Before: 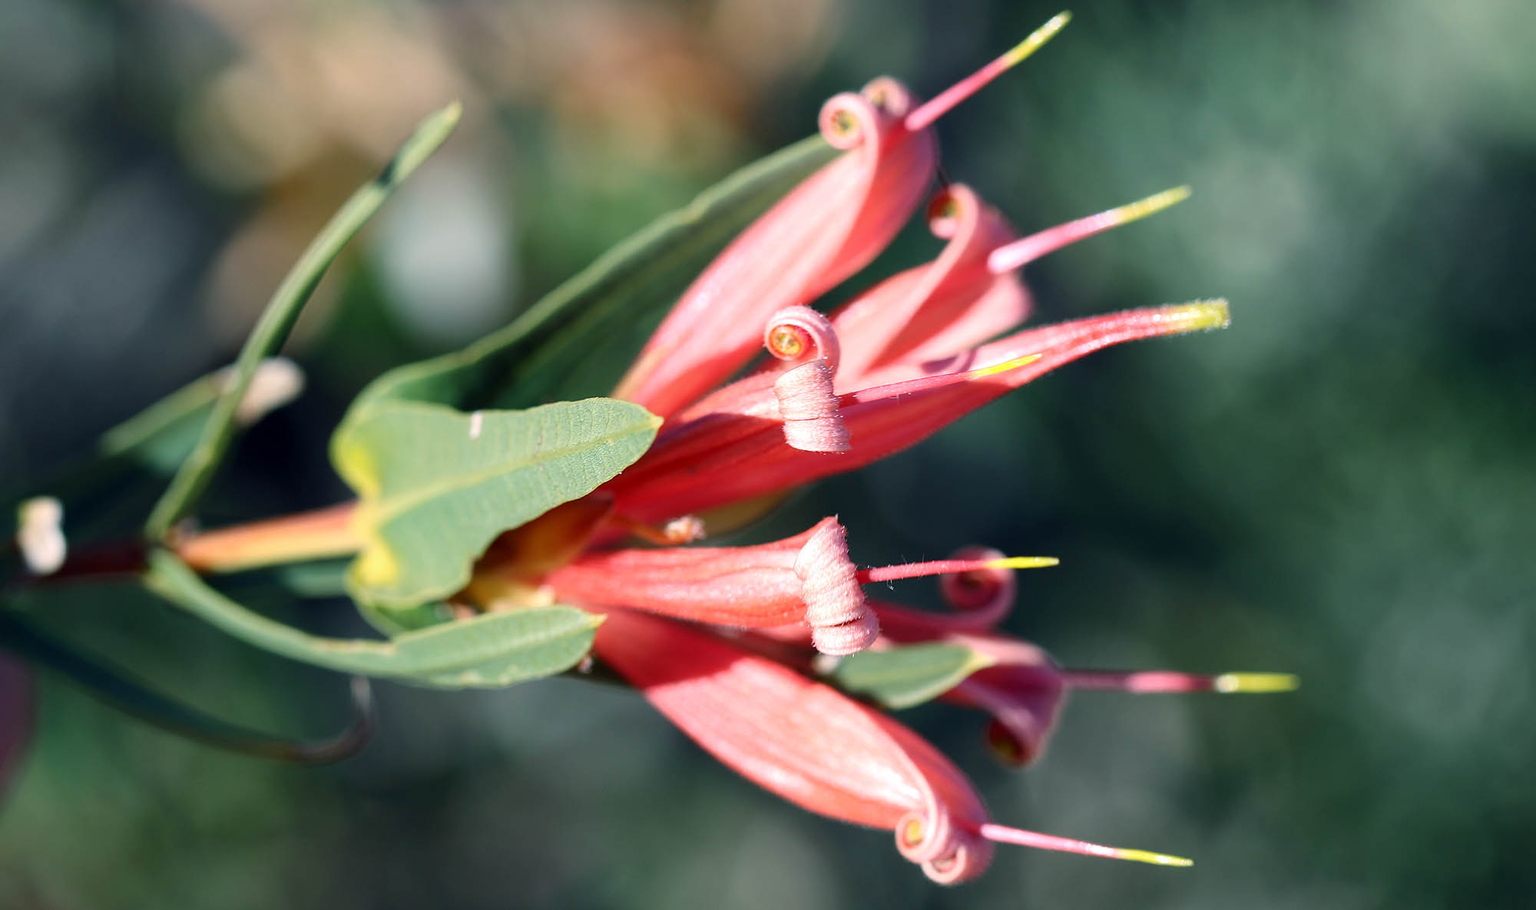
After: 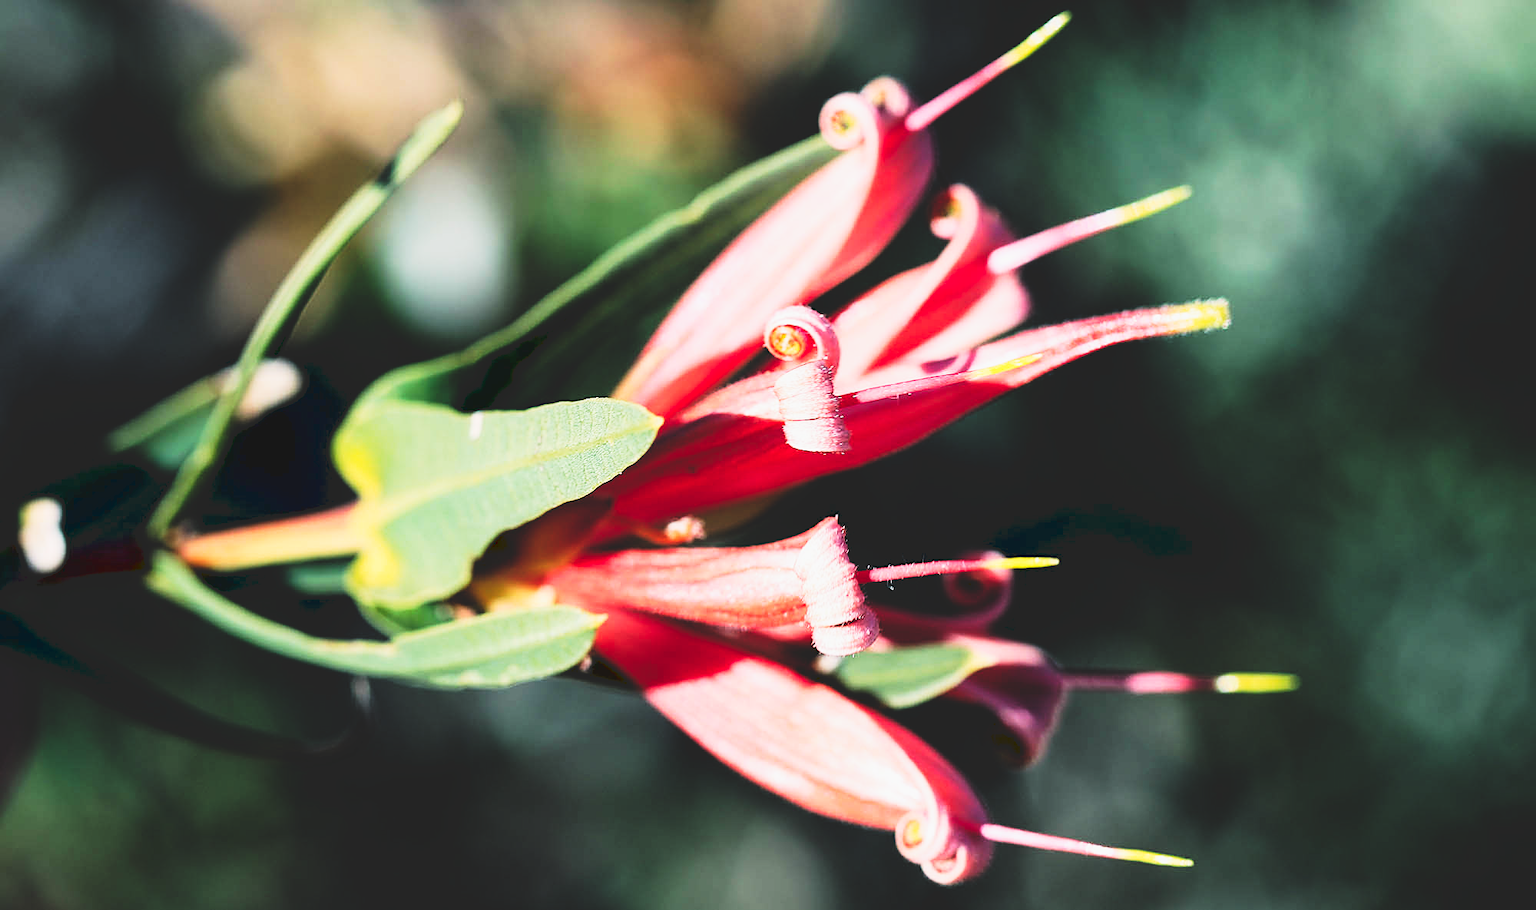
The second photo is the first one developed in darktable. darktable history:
sharpen: on, module defaults
exposure: black level correction 0.002, compensate highlight preservation false
filmic rgb: black relative exposure -5 EV, hardness 2.88, contrast 1.3, highlights saturation mix -10%
tone curve: curves: ch0 [(0, 0) (0.003, 0.142) (0.011, 0.142) (0.025, 0.147) (0.044, 0.147) (0.069, 0.152) (0.1, 0.16) (0.136, 0.172) (0.177, 0.193) (0.224, 0.221) (0.277, 0.264) (0.335, 0.322) (0.399, 0.399) (0.468, 0.49) (0.543, 0.593) (0.623, 0.723) (0.709, 0.841) (0.801, 0.925) (0.898, 0.976) (1, 1)], preserve colors none
